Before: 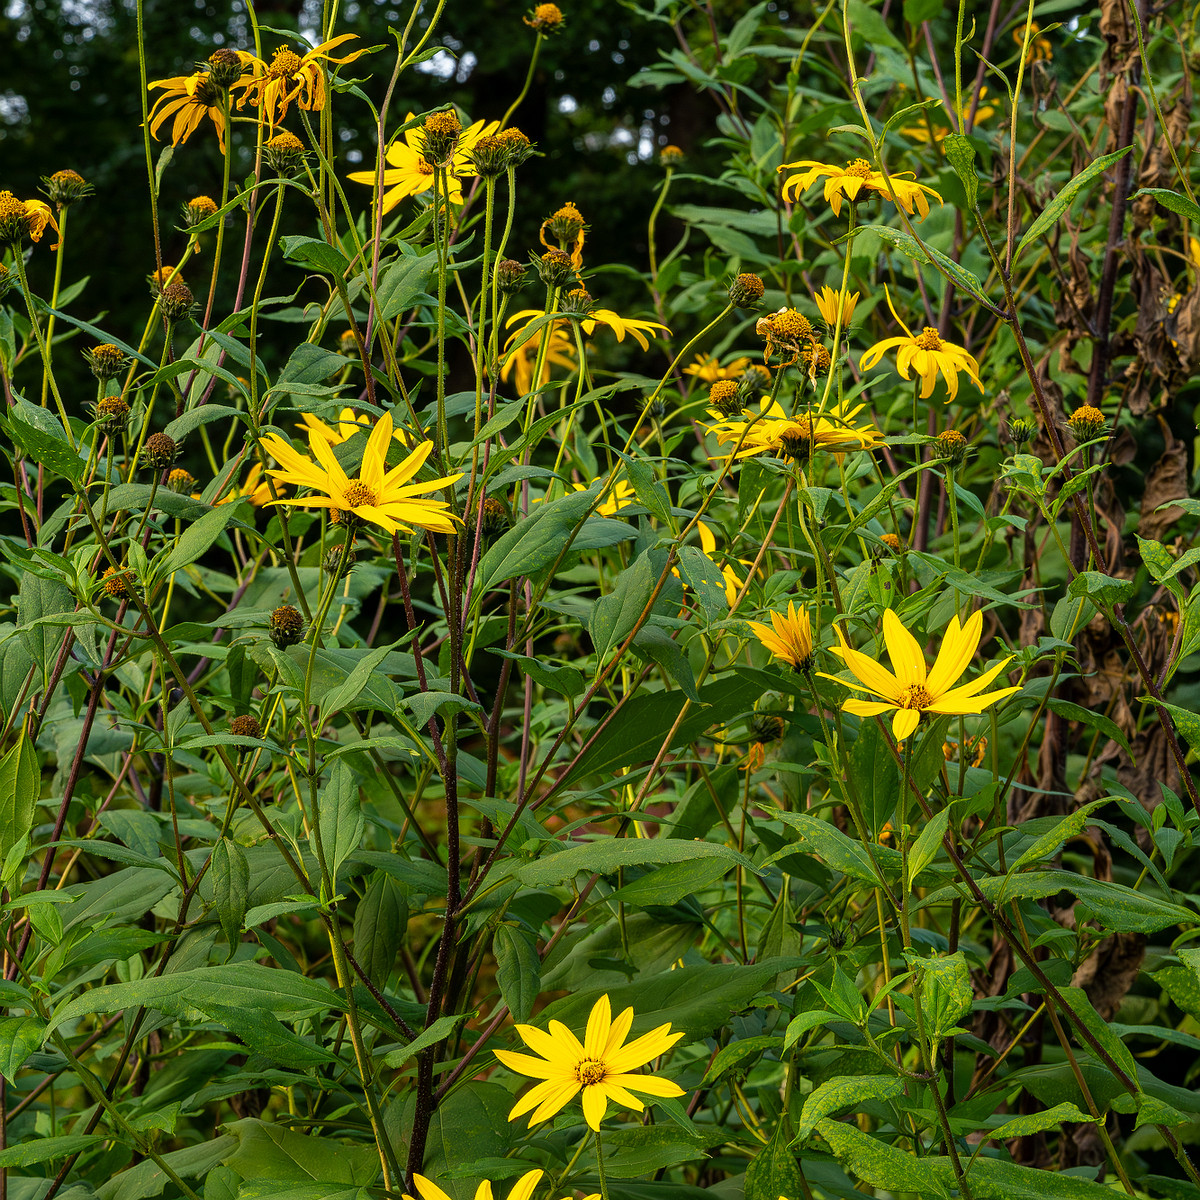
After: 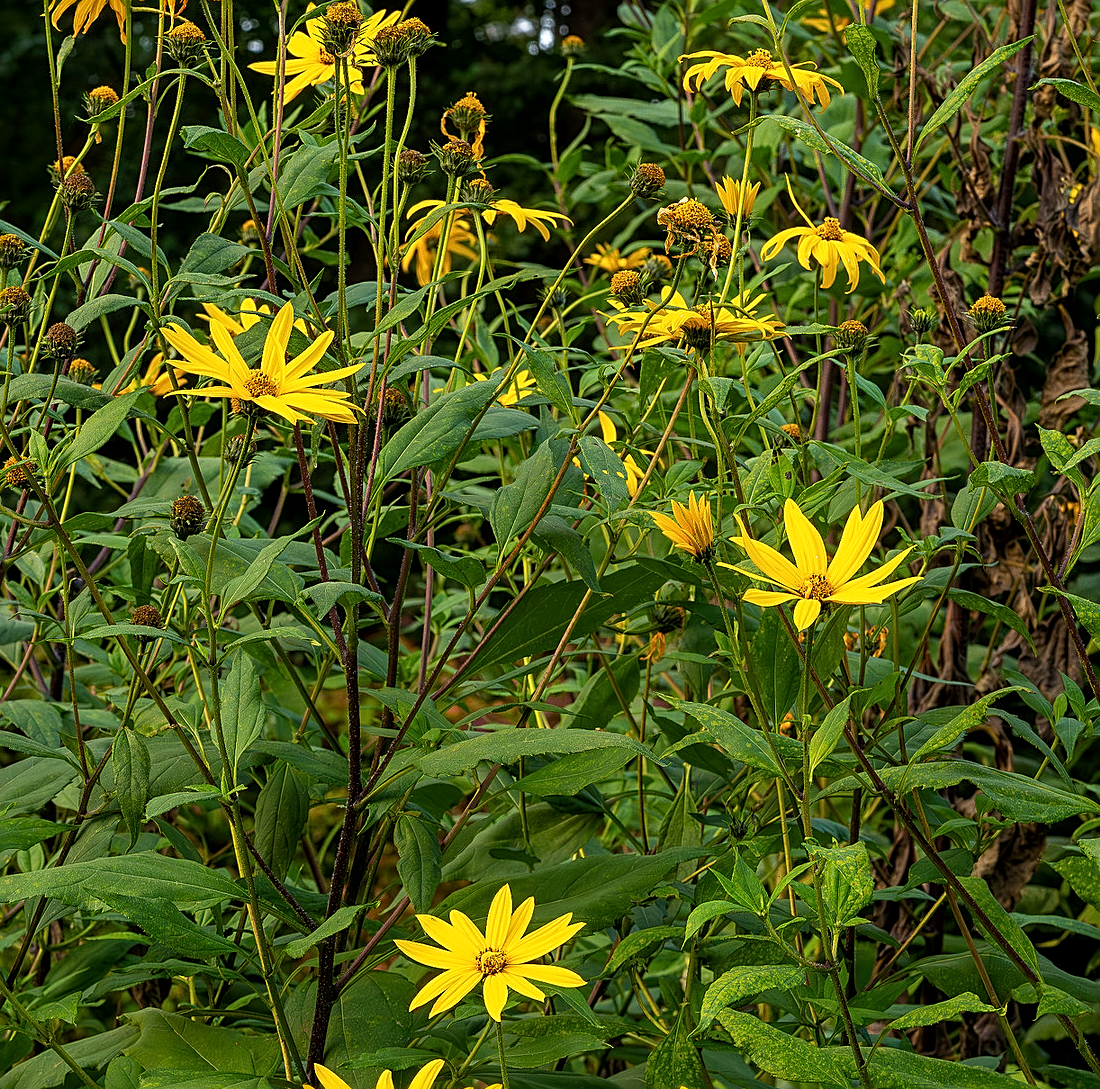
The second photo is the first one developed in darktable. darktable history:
sharpen: on, module defaults
local contrast: highlights 100%, shadows 100%, detail 120%, midtone range 0.2
tone equalizer: on, module defaults
crop and rotate: left 8.262%, top 9.226%
